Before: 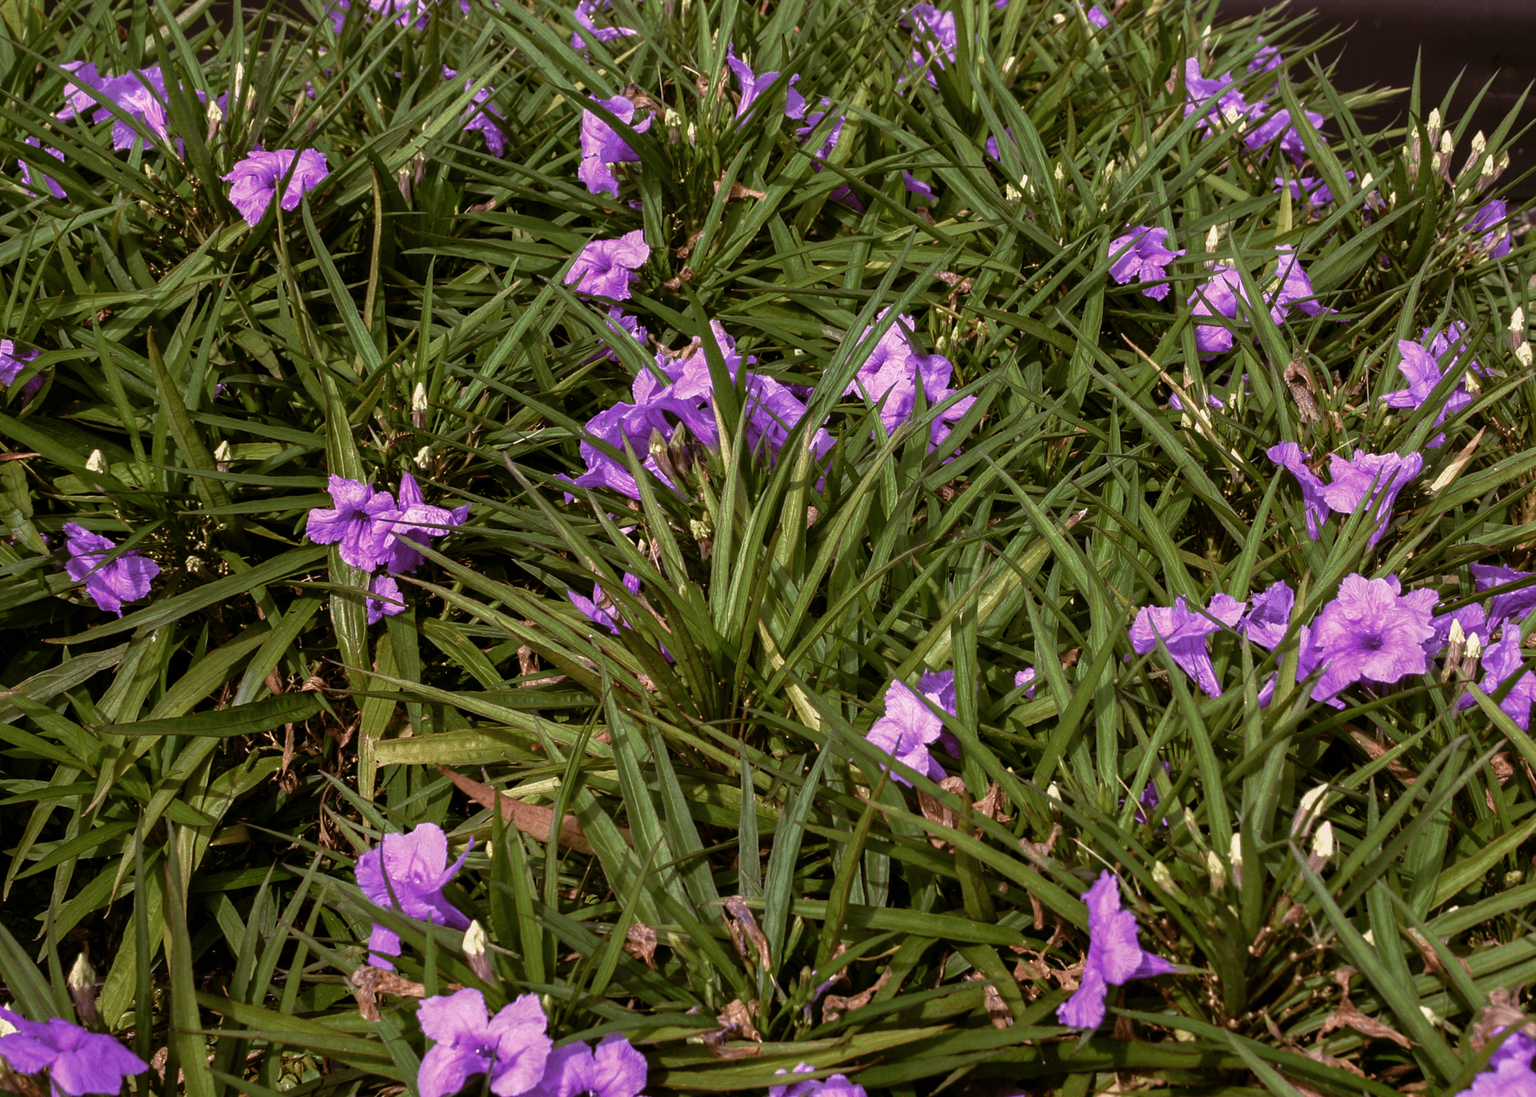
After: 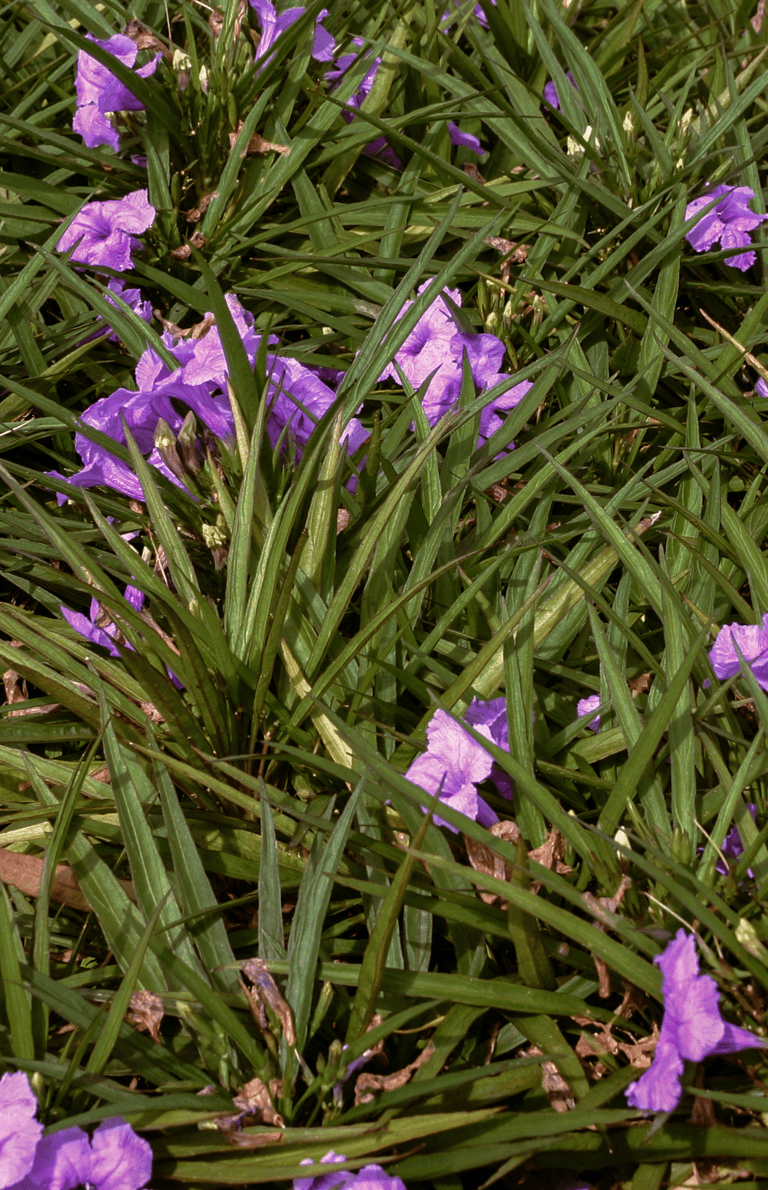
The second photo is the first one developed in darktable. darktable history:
crop: left 33.543%, top 6.031%, right 23.15%
